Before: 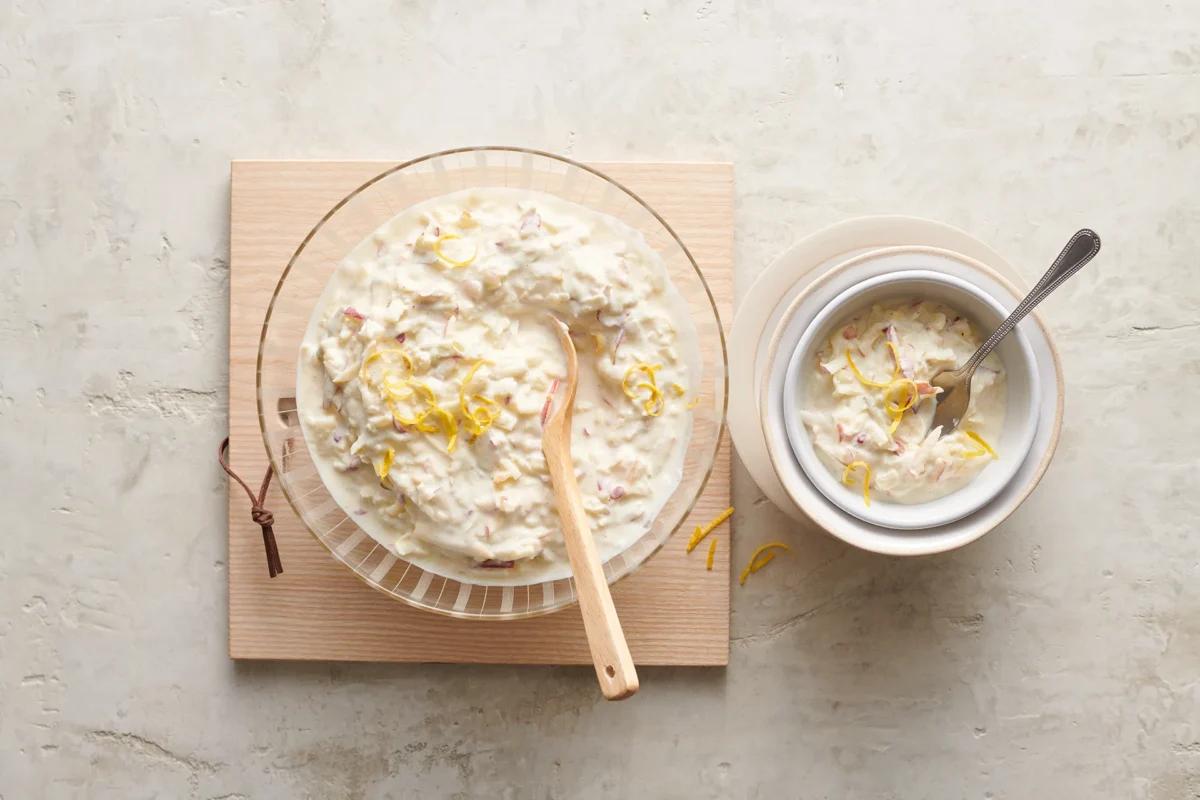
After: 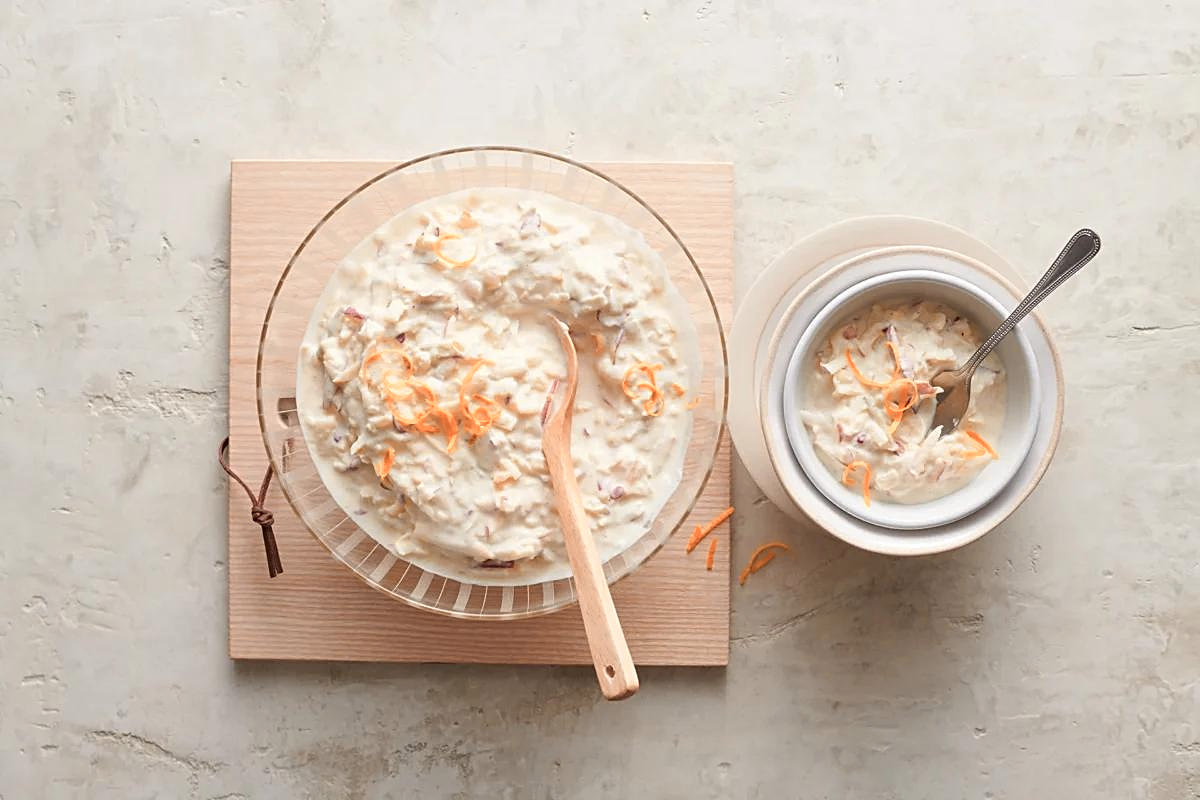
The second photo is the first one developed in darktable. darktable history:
color zones: curves: ch2 [(0, 0.5) (0.084, 0.497) (0.323, 0.335) (0.4, 0.497) (1, 0.5)]
sharpen: on, module defaults
